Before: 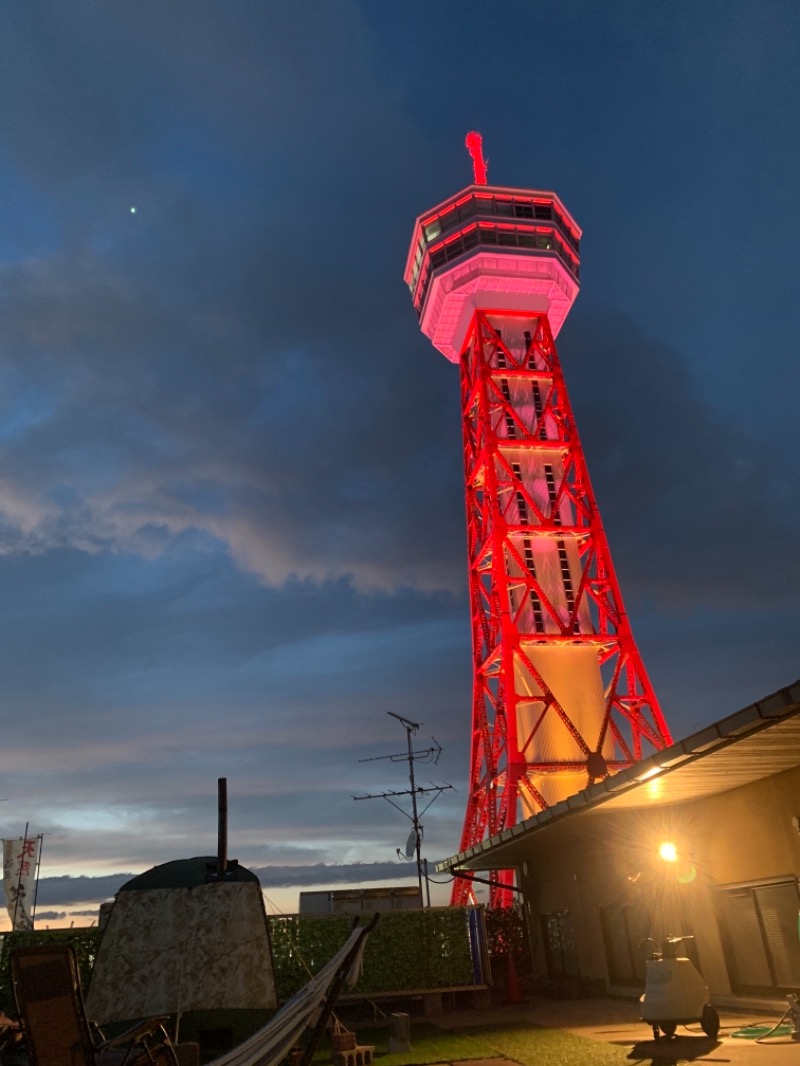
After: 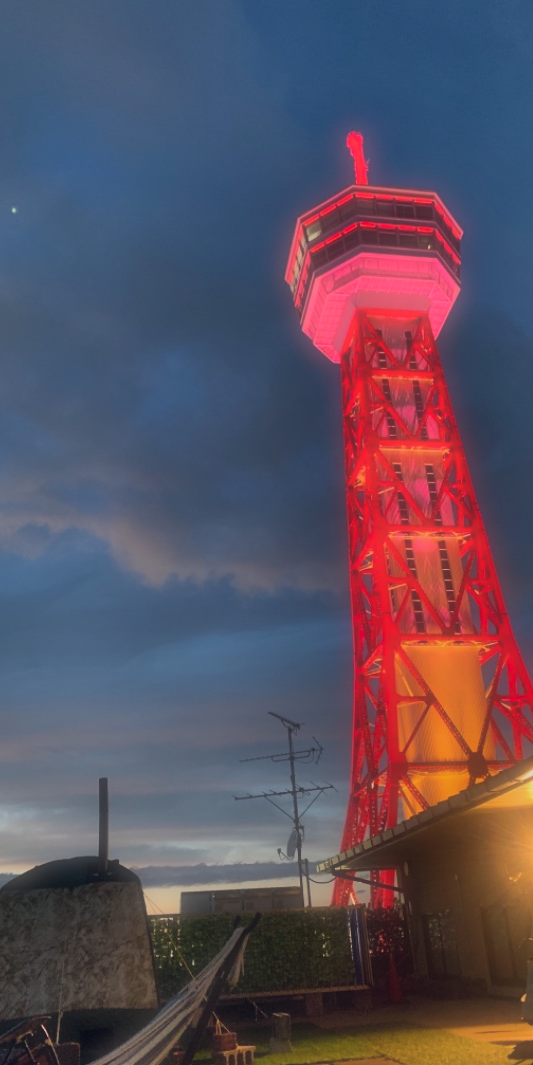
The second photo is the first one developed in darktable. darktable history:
color balance rgb: shadows lift › hue 87.51°, highlights gain › chroma 1.62%, highlights gain › hue 55.1°, global offset › chroma 0.06%, global offset › hue 253.66°, linear chroma grading › global chroma 0.5%, perceptual saturation grading › global saturation 16.38%
shadows and highlights: shadows 80.73, white point adjustment -9.07, highlights -61.46, soften with gaussian
soften: size 60.24%, saturation 65.46%, brightness 0.506 EV, mix 25.7%
crop and rotate: left 15.055%, right 18.278%
